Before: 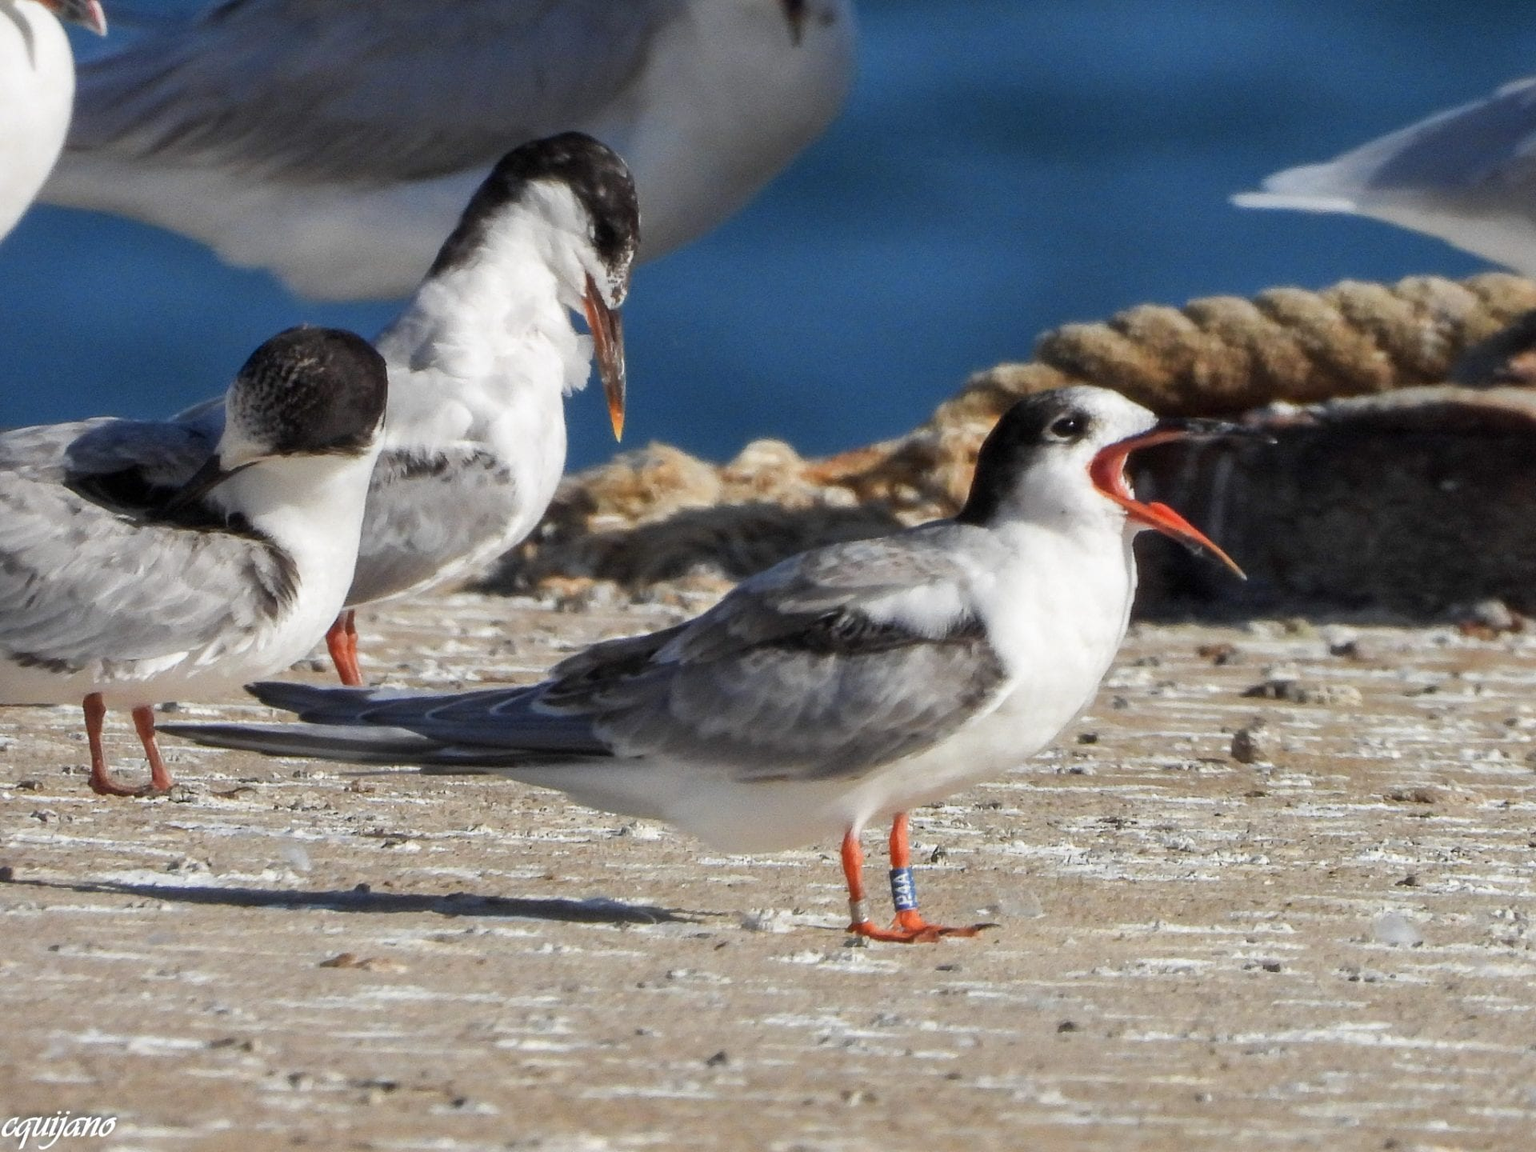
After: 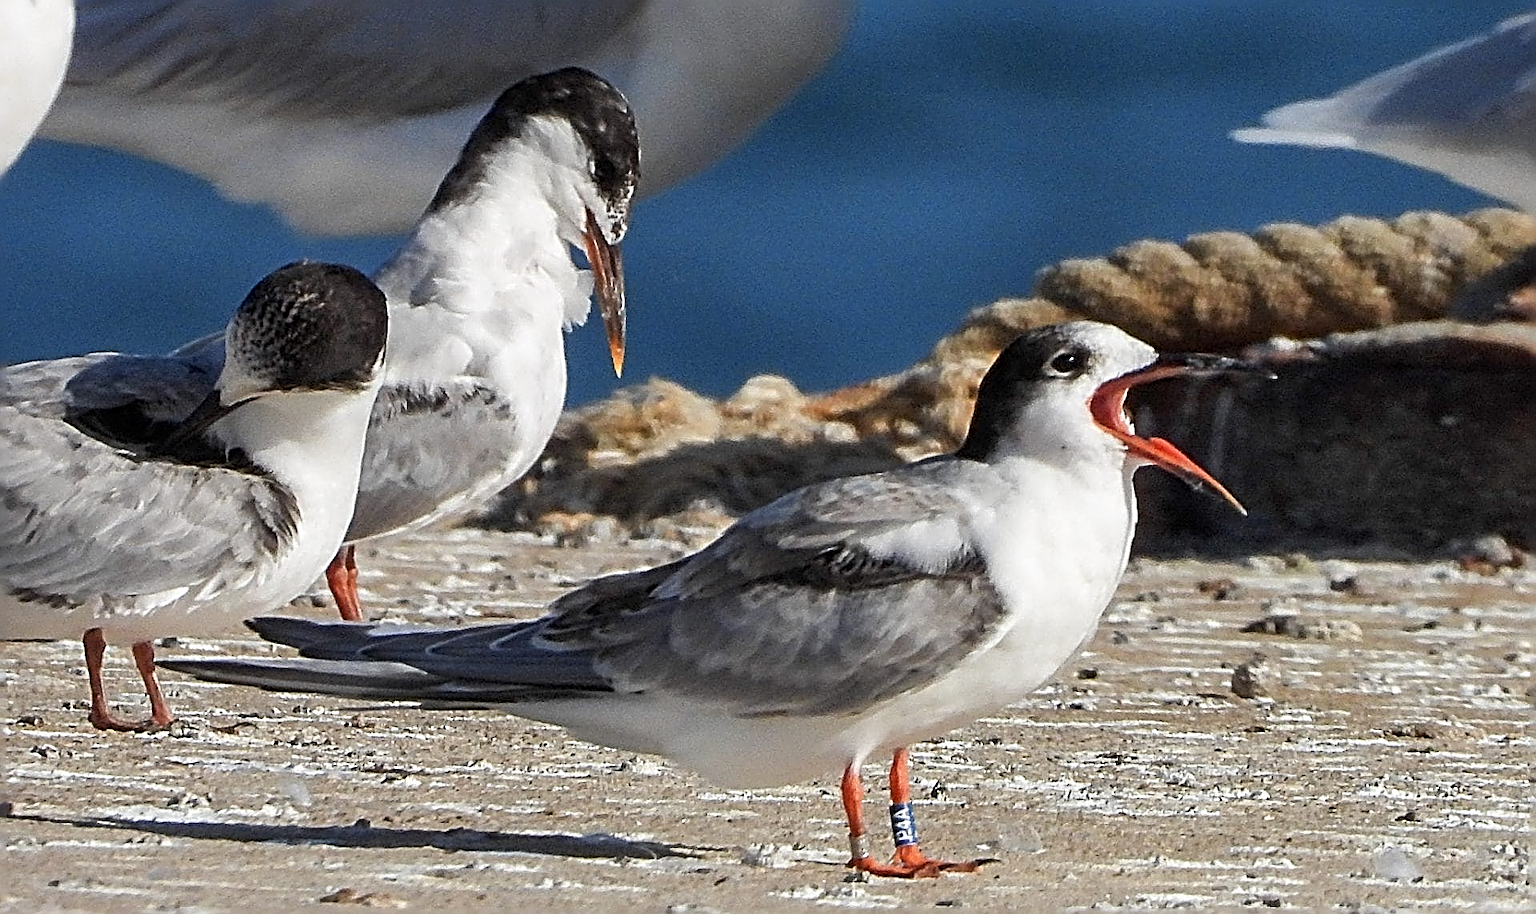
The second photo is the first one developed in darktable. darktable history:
sharpen: radius 3.158, amount 1.731
crop and rotate: top 5.667%, bottom 14.937%
